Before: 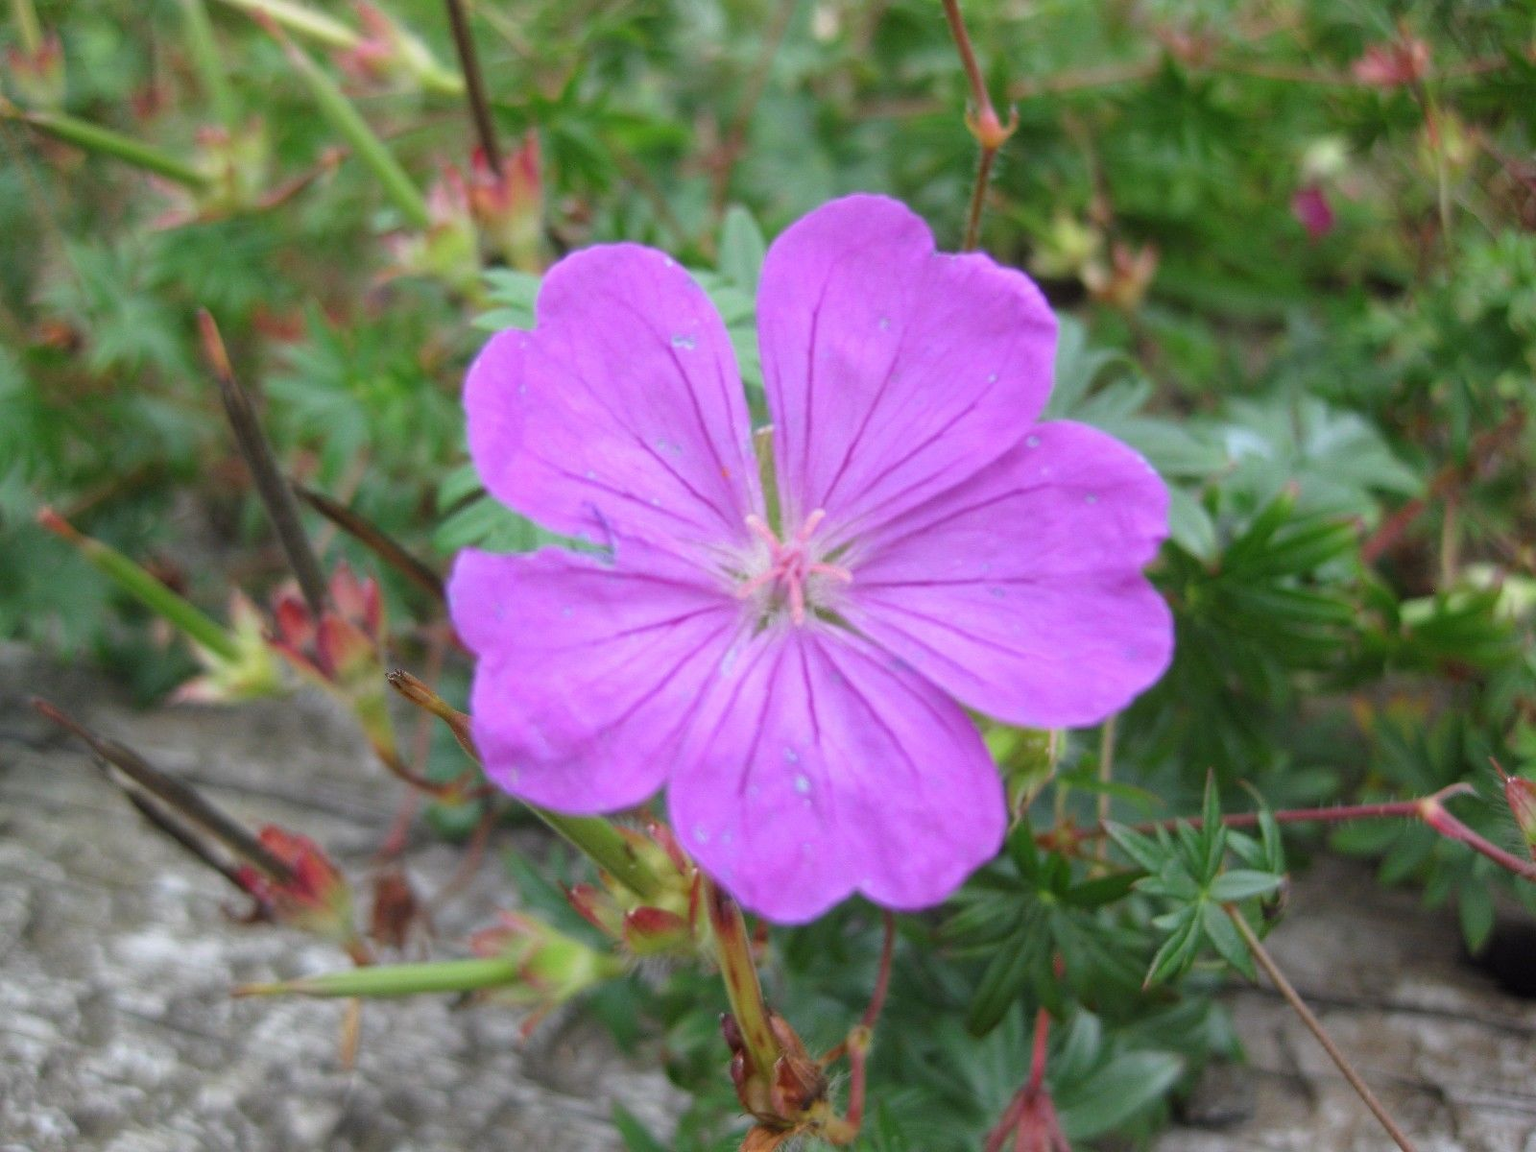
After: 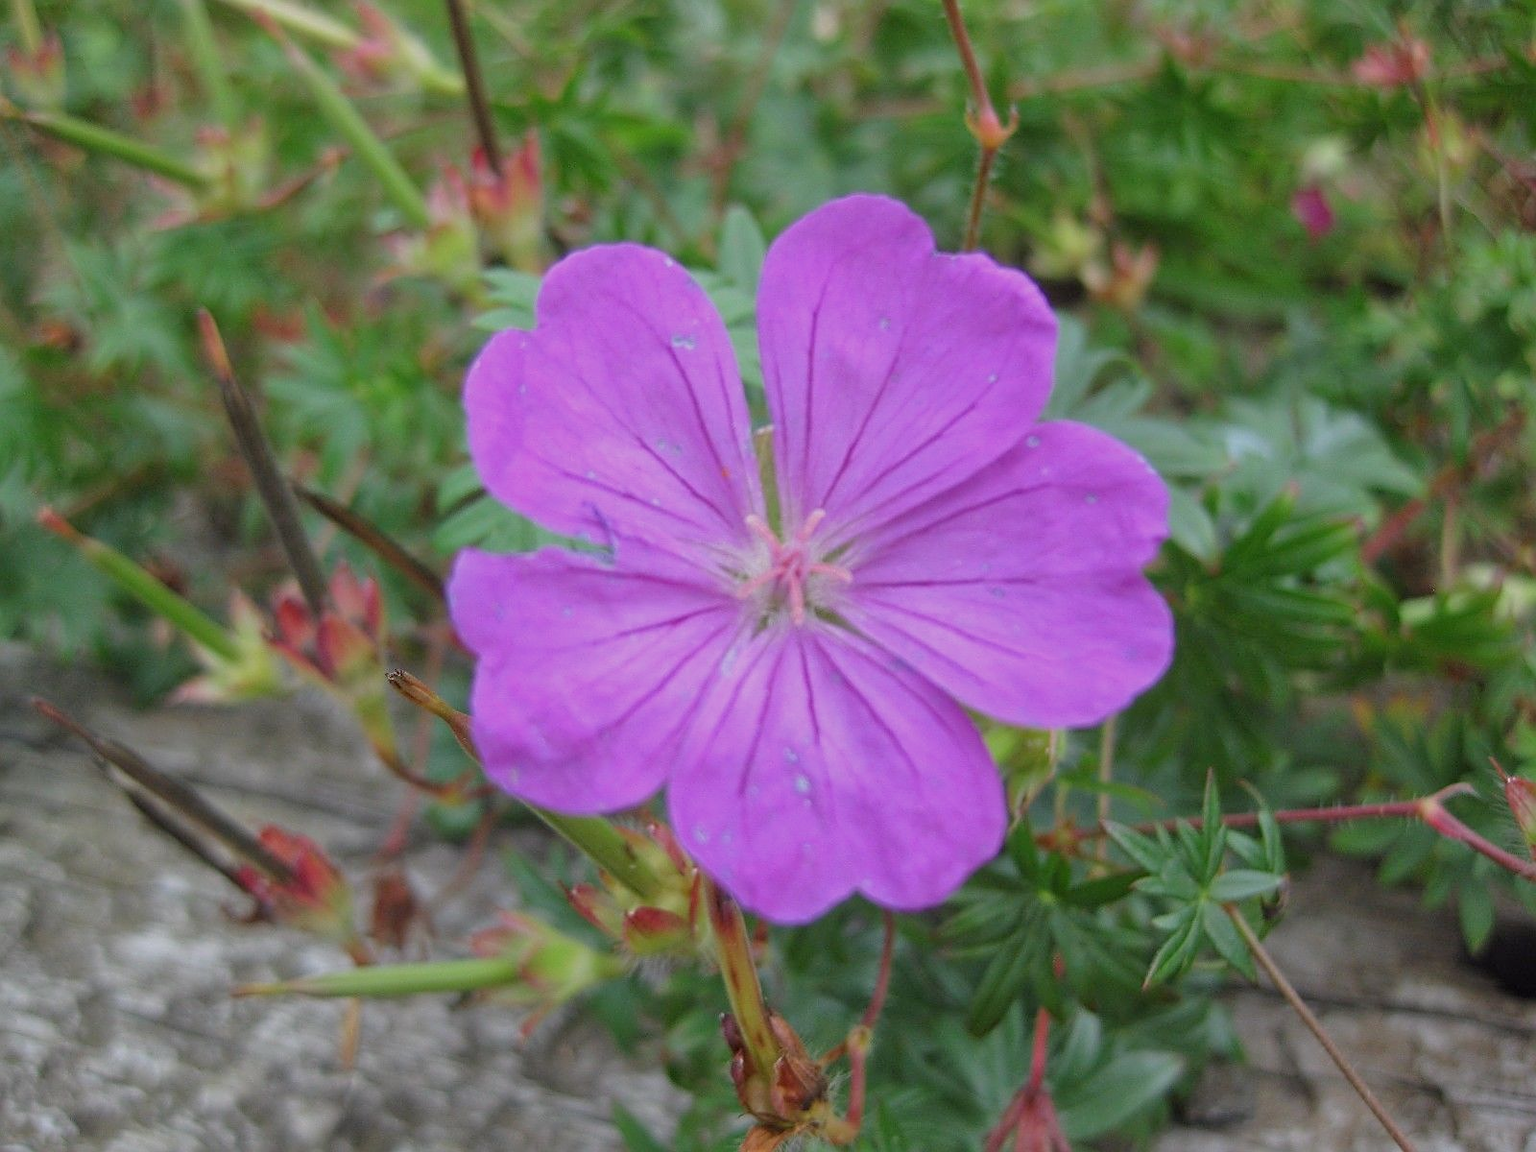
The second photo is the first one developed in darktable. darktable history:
tone equalizer: -8 EV 0.25 EV, -7 EV 0.417 EV, -6 EV 0.417 EV, -5 EV 0.25 EV, -3 EV -0.25 EV, -2 EV -0.417 EV, -1 EV -0.417 EV, +0 EV -0.25 EV, edges refinement/feathering 500, mask exposure compensation -1.57 EV, preserve details guided filter
sharpen: on, module defaults
